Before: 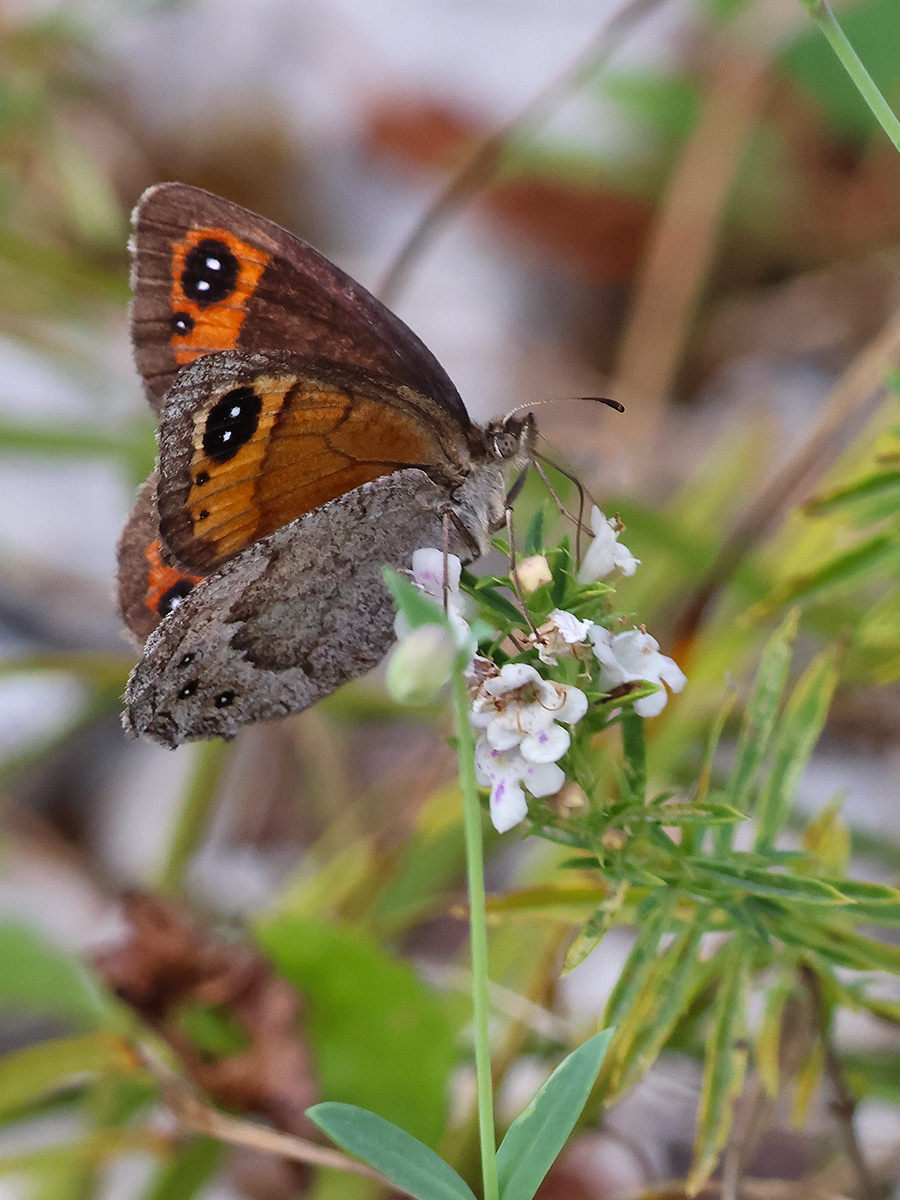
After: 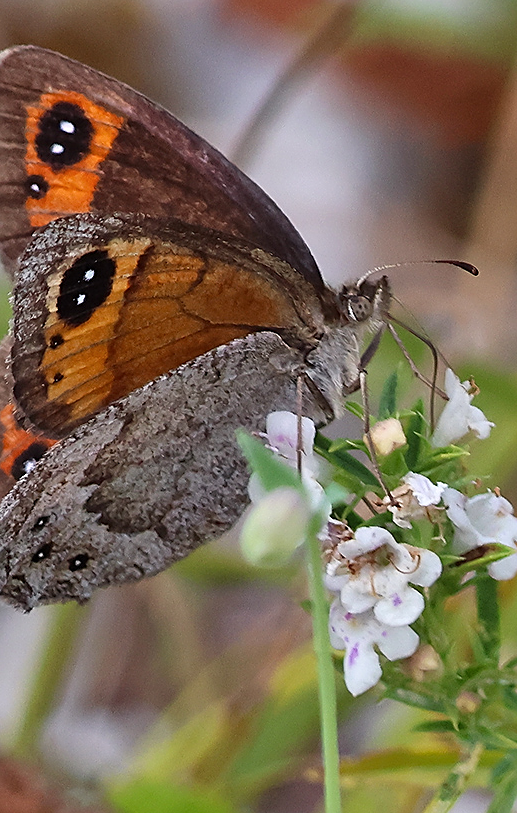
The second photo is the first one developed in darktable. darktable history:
sharpen: on, module defaults
shadows and highlights: soften with gaussian
crop: left 16.234%, top 11.466%, right 26.233%, bottom 20.746%
